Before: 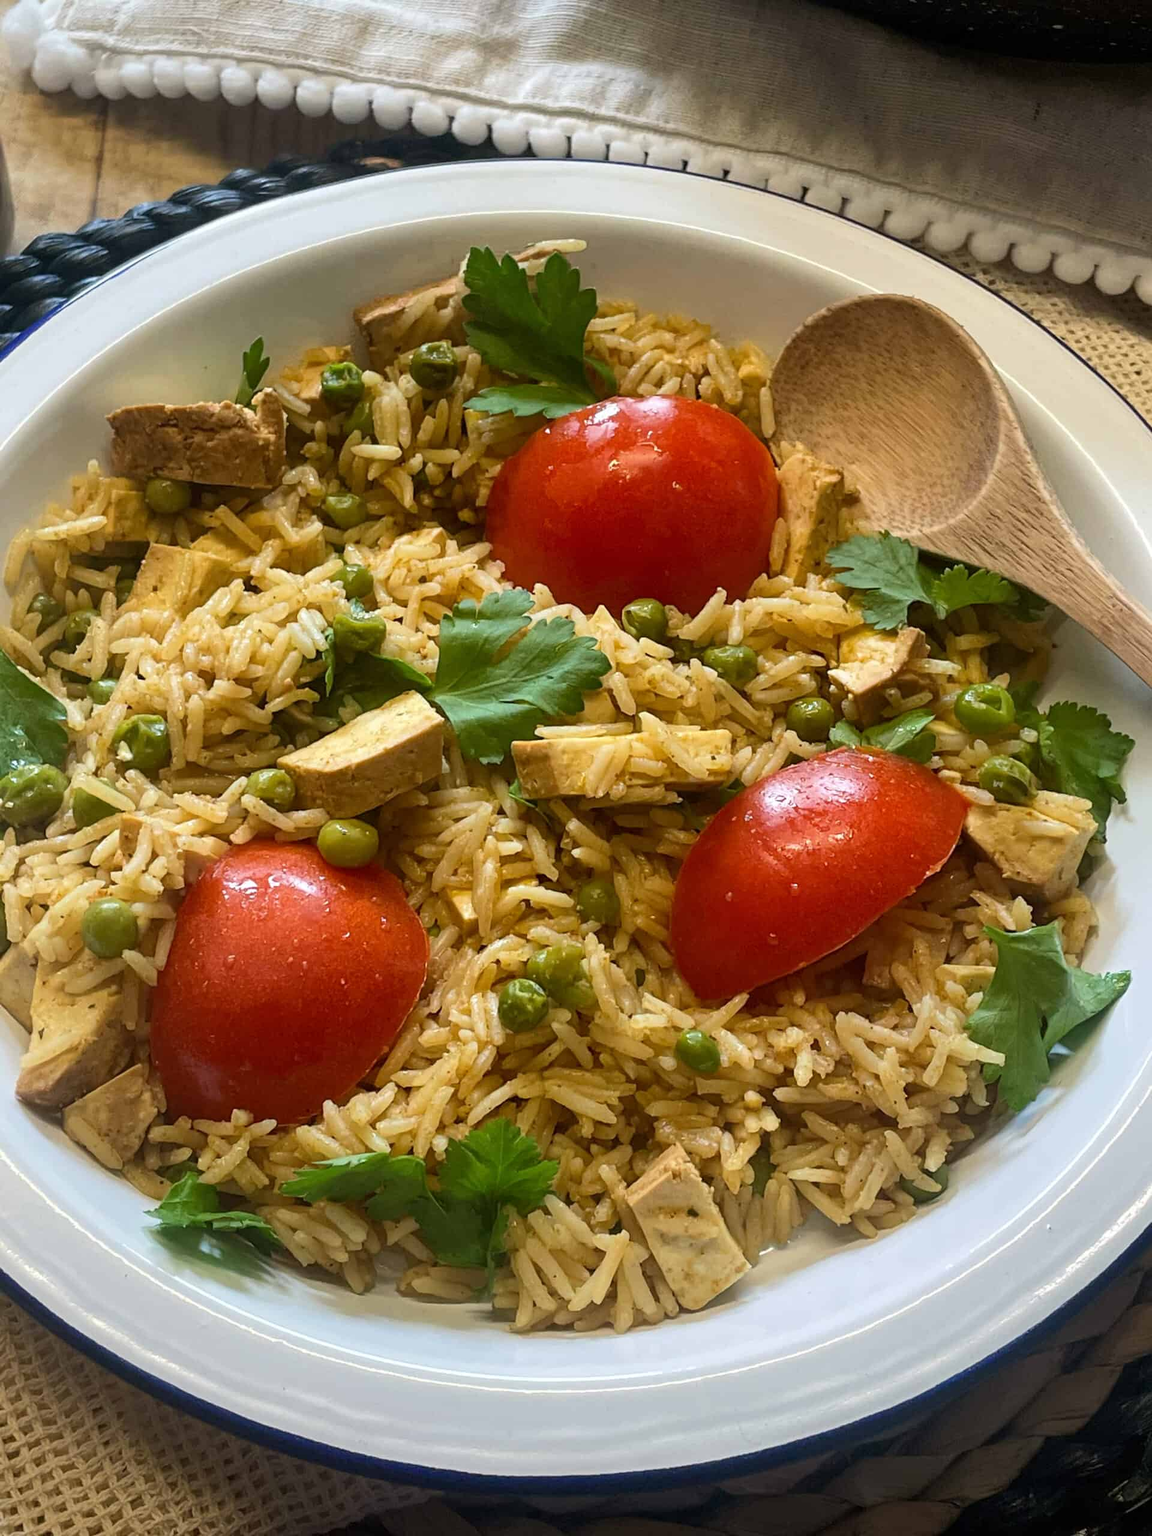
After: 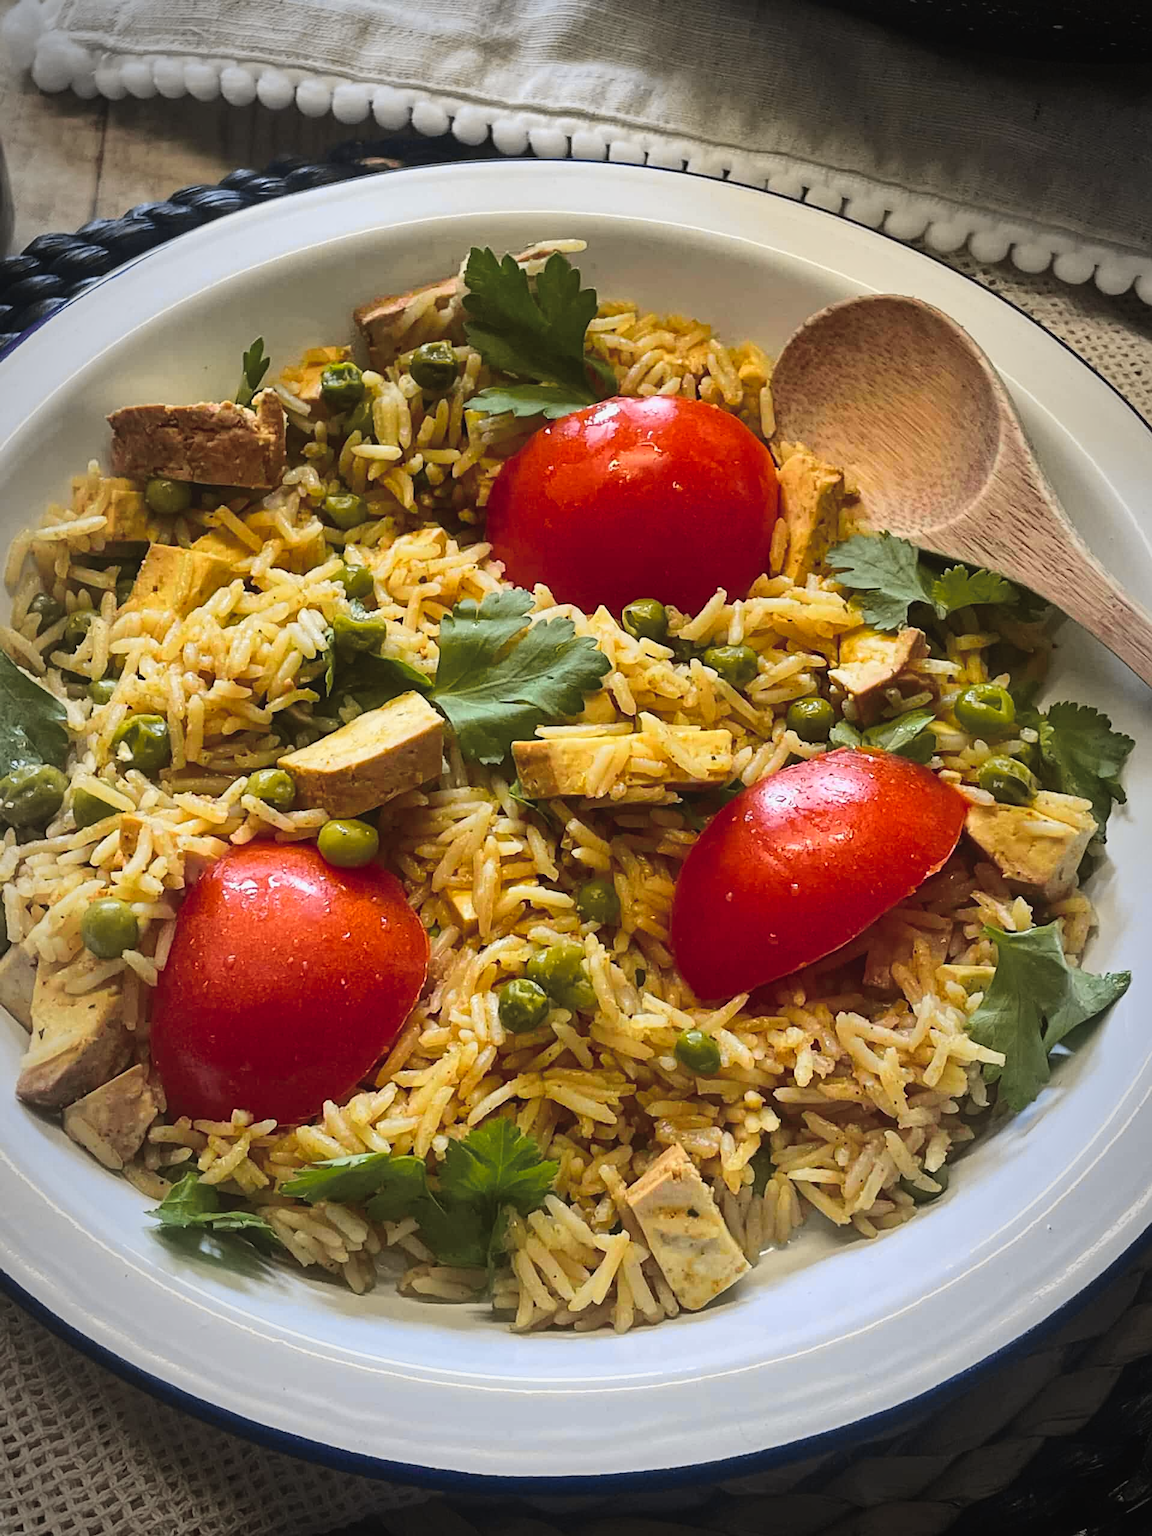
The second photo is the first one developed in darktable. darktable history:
sharpen: amount 0.2
tone curve: curves: ch0 [(0, 0) (0.087, 0.054) (0.281, 0.245) (0.506, 0.526) (0.8, 0.824) (0.994, 0.955)]; ch1 [(0, 0) (0.27, 0.195) (0.406, 0.435) (0.452, 0.474) (0.495, 0.5) (0.514, 0.508) (0.563, 0.584) (0.654, 0.689) (1, 1)]; ch2 [(0, 0) (0.269, 0.299) (0.459, 0.441) (0.498, 0.499) (0.523, 0.52) (0.551, 0.549) (0.633, 0.625) (0.659, 0.681) (0.718, 0.764) (1, 1)], color space Lab, independent channels, preserve colors none
shadows and highlights: shadows 5, soften with gaussian
exposure: black level correction -0.008, exposure 0.067 EV, compensate highlight preservation false
vignetting: automatic ratio true
